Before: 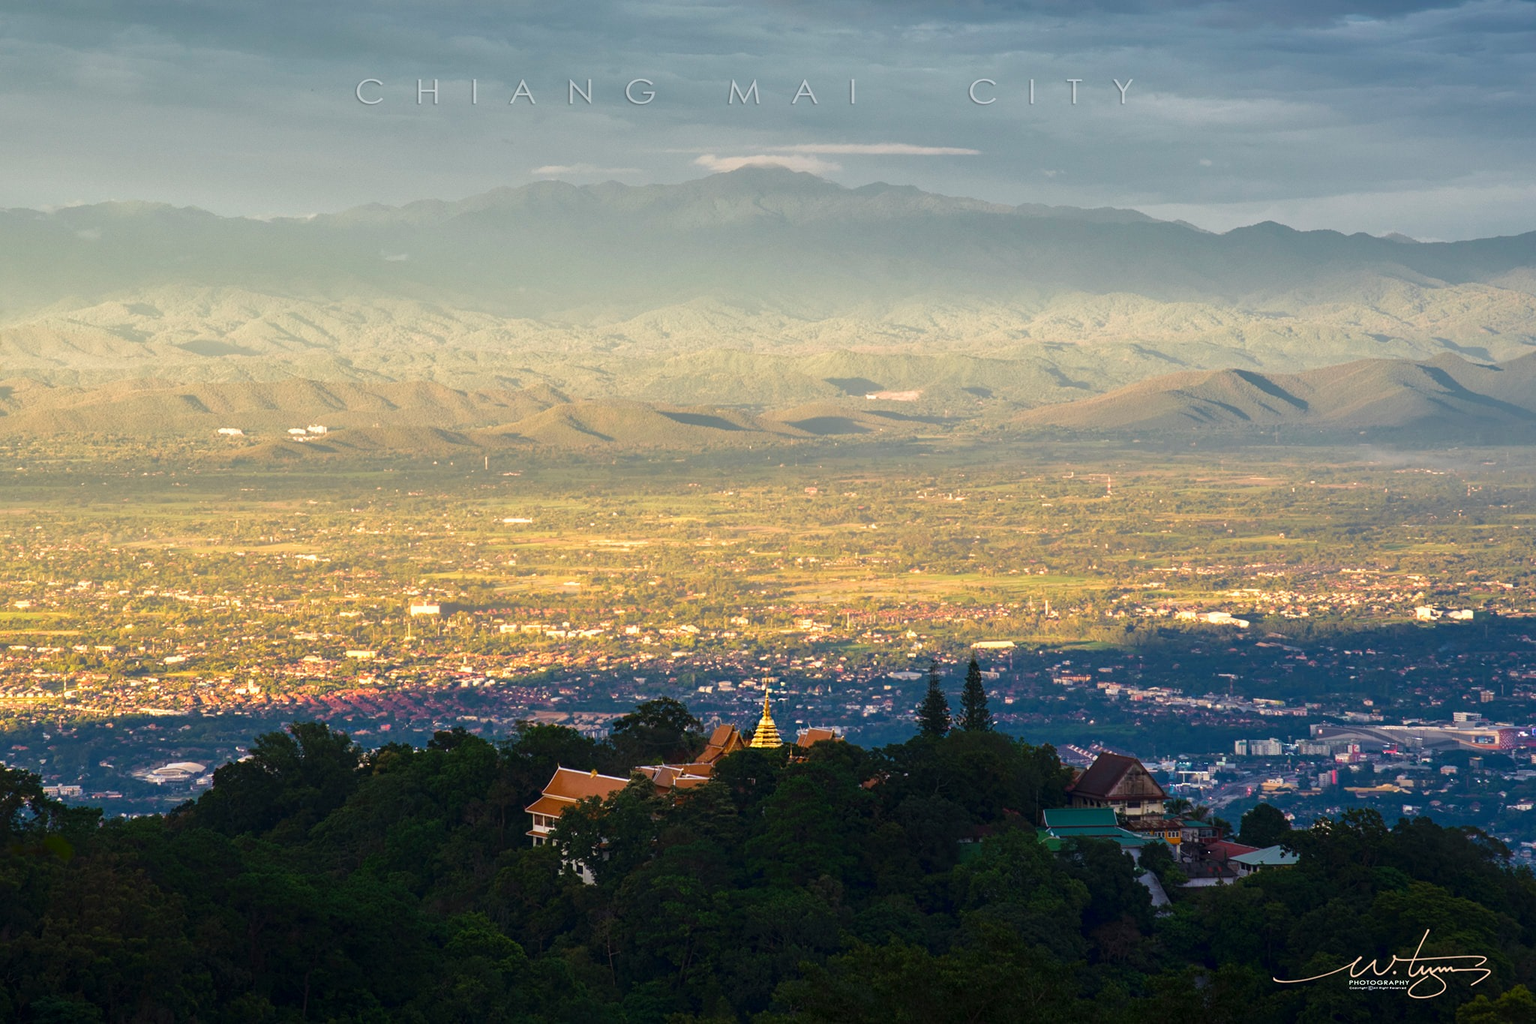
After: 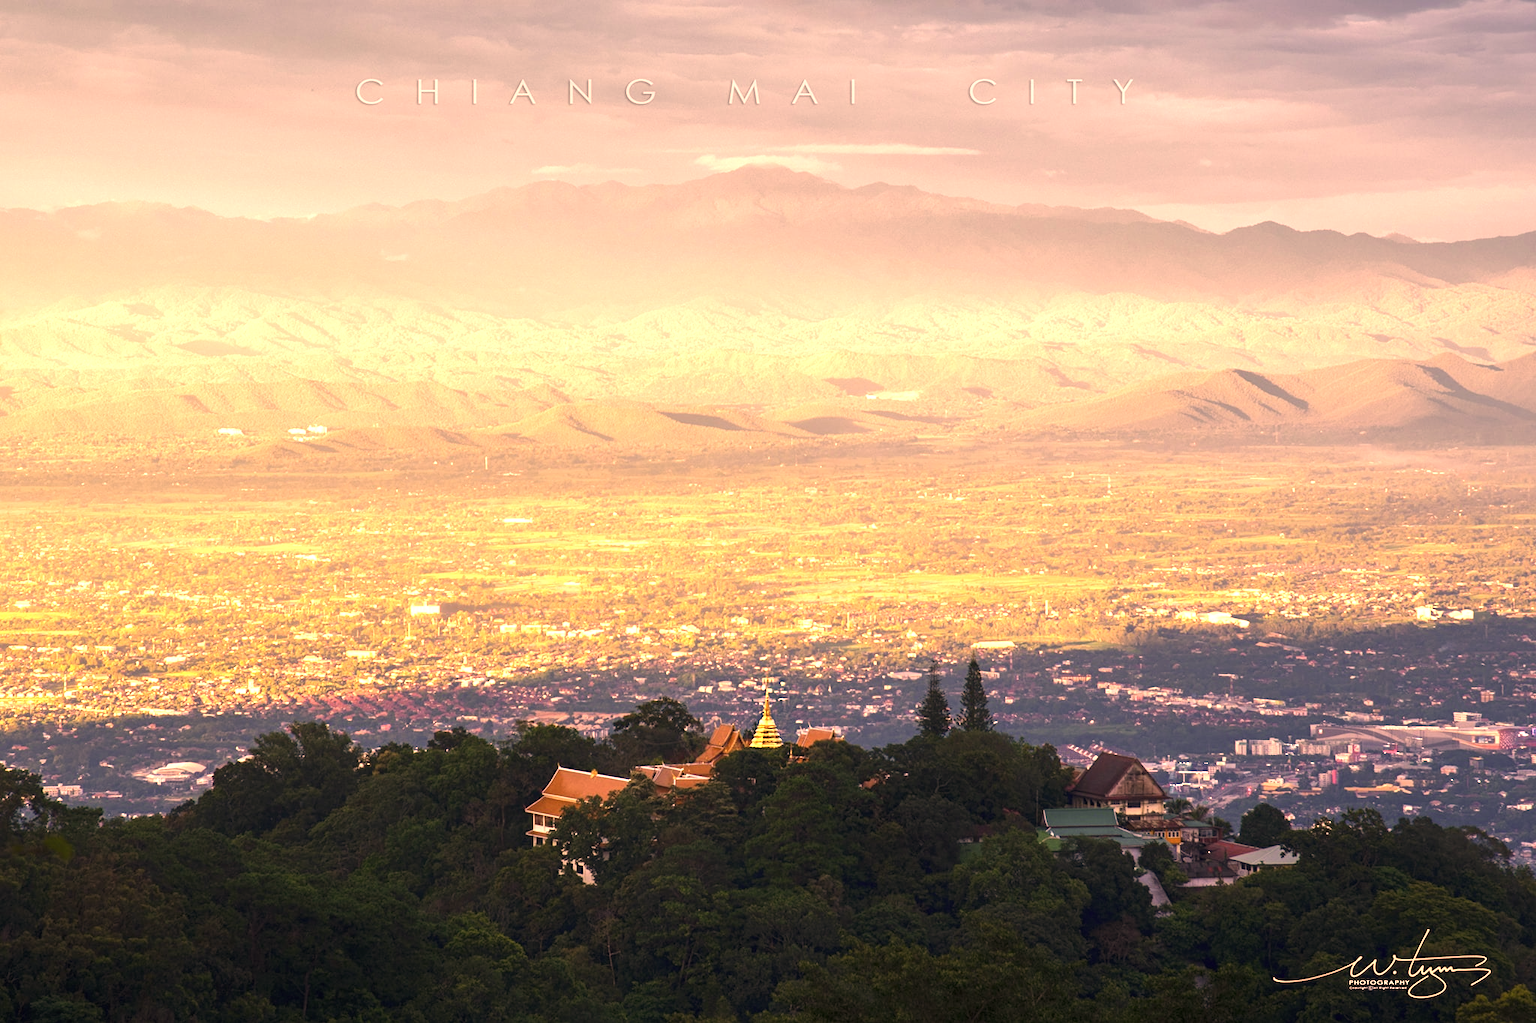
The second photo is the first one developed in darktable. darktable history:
shadows and highlights: radius 333.42, shadows 63.96, highlights 5.91, compress 87.6%, soften with gaussian
color correction: highlights a* 39.38, highlights b* 39.75, saturation 0.686
exposure: black level correction 0, exposure 1 EV, compensate exposure bias true, compensate highlight preservation false
